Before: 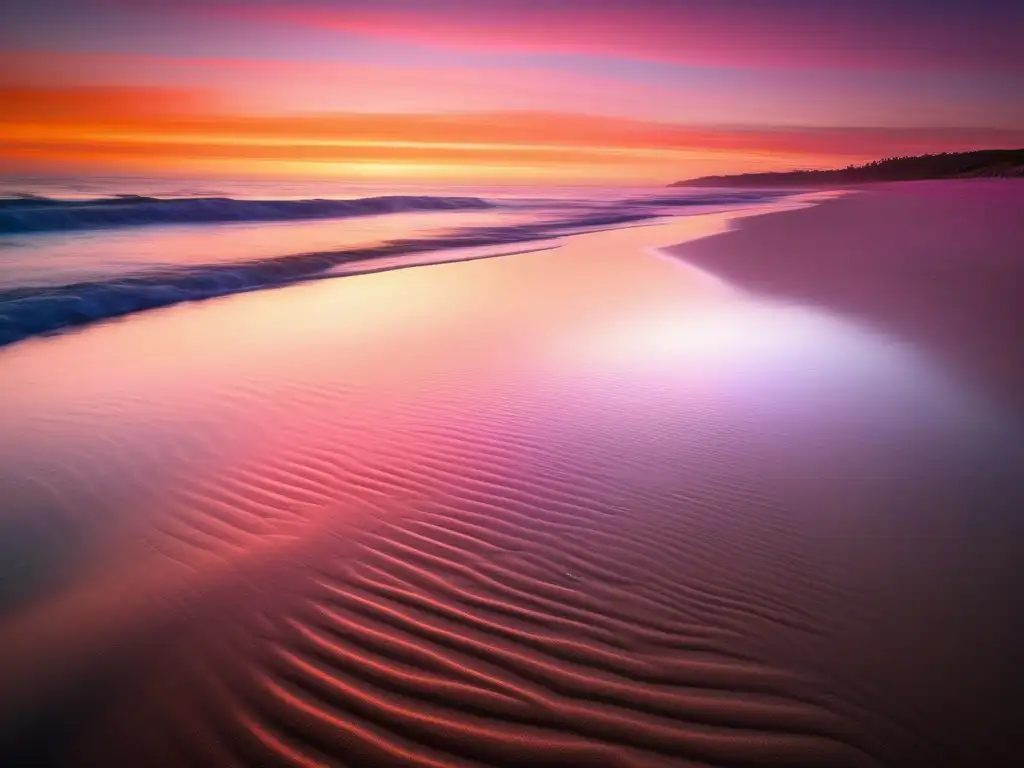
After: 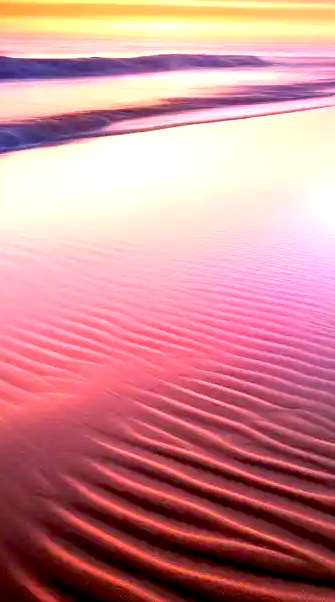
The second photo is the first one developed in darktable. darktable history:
exposure: black level correction 0.01, exposure 1 EV, compensate highlight preservation false
crop and rotate: left 21.81%, top 18.554%, right 45.408%, bottom 2.982%
tone equalizer: on, module defaults
